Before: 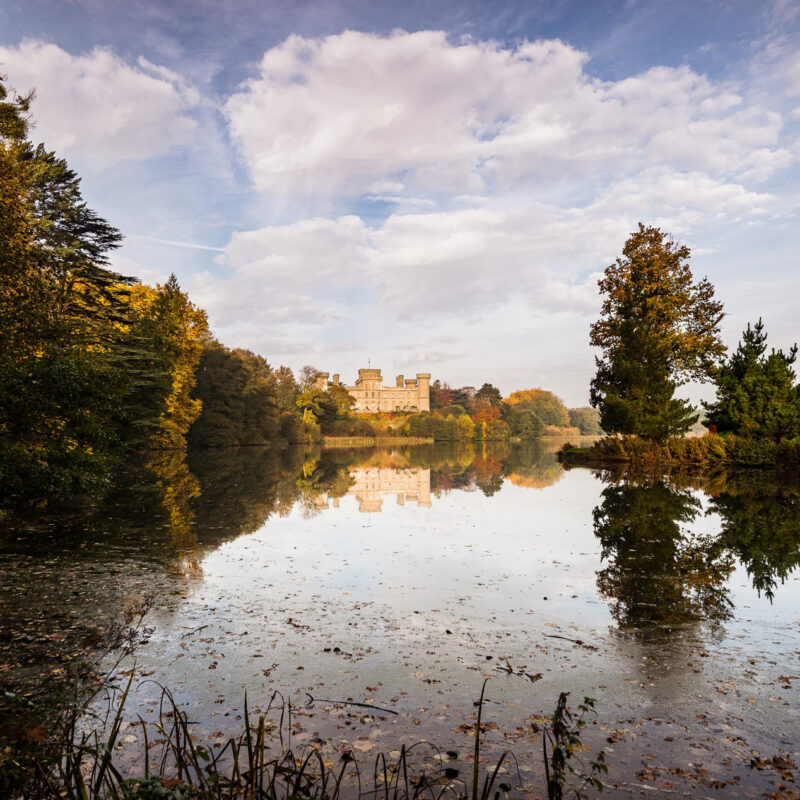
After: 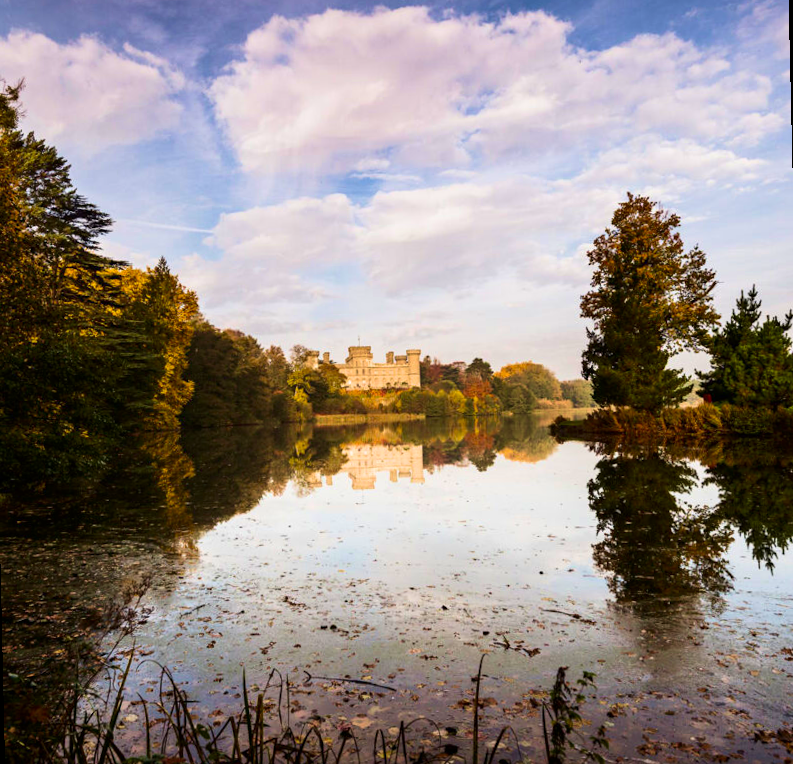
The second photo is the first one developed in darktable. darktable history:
velvia: strength 45%
color calibration: illuminant same as pipeline (D50), adaptation none (bypass)
contrast brightness saturation: contrast 0.13, brightness -0.05, saturation 0.16
rotate and perspective: rotation -1.32°, lens shift (horizontal) -0.031, crop left 0.015, crop right 0.985, crop top 0.047, crop bottom 0.982
